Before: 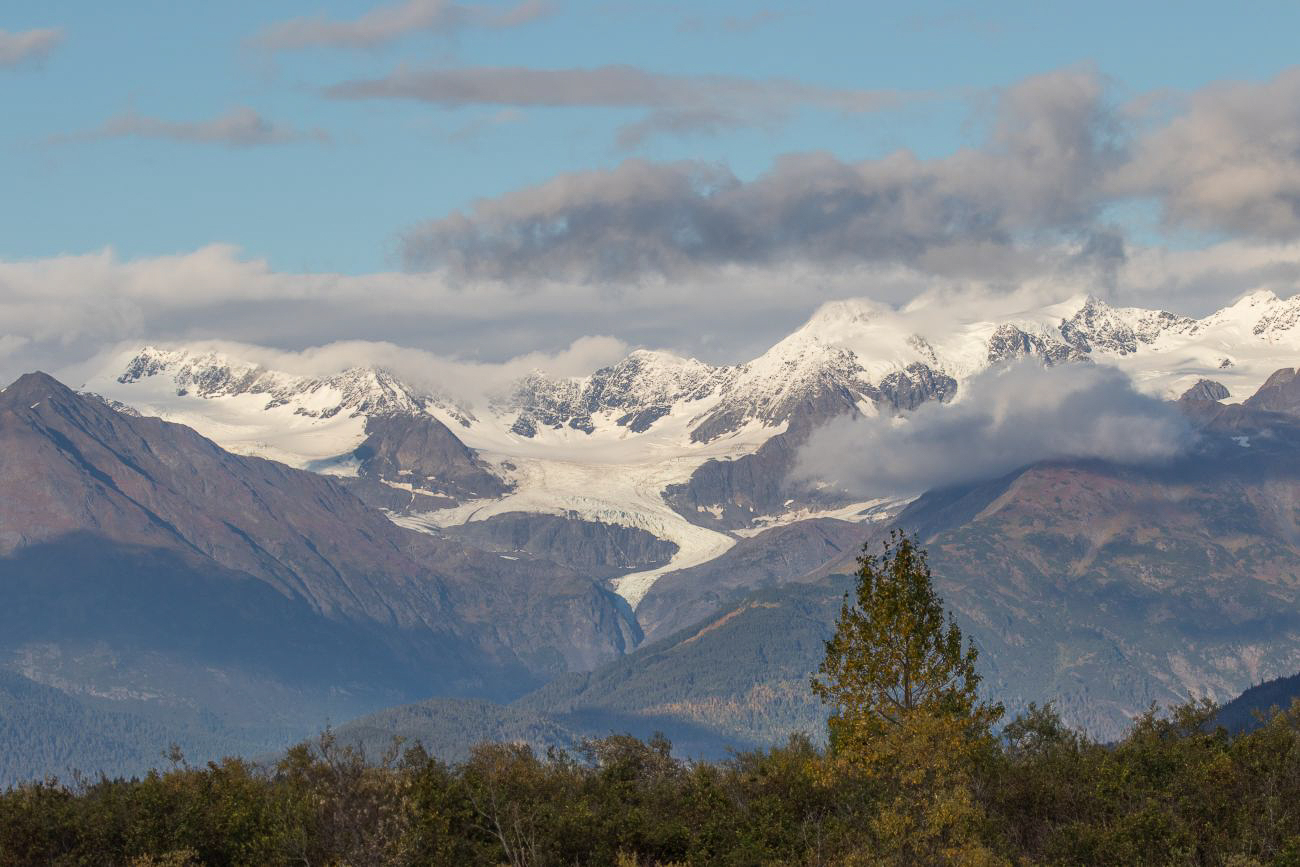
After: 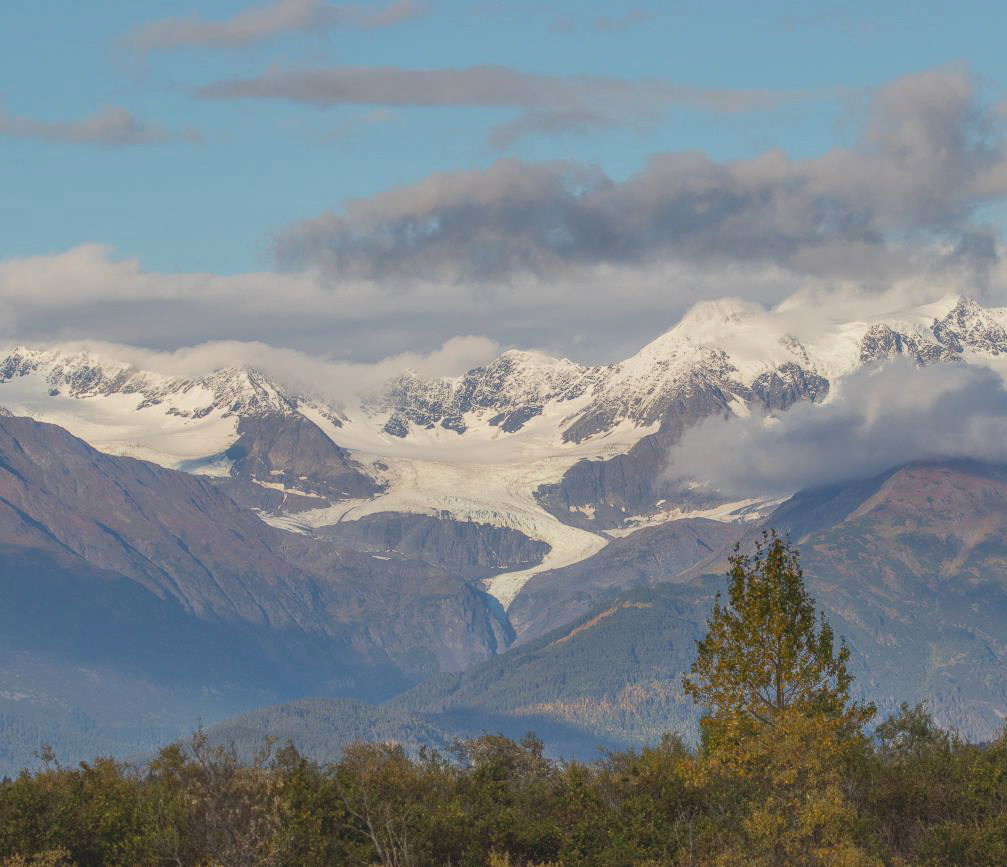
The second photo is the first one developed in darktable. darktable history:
exposure: black level correction 0.001, exposure 0.192 EV, compensate highlight preservation false
local contrast: on, module defaults
crop: left 9.853%, right 12.643%
contrast brightness saturation: contrast -0.297
